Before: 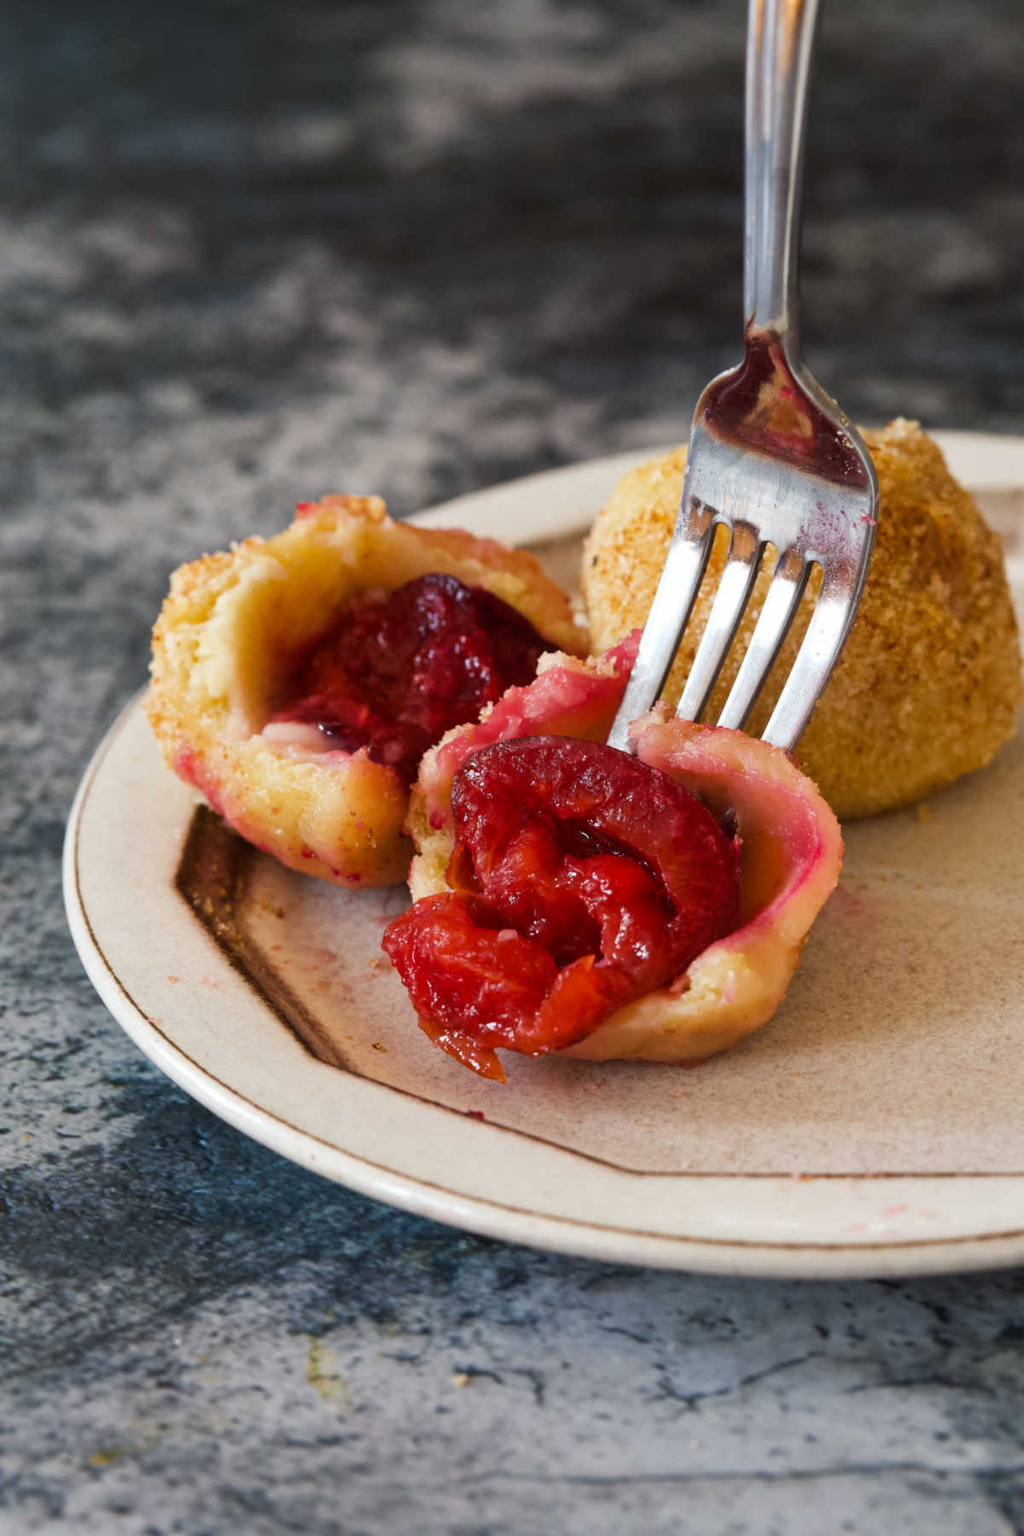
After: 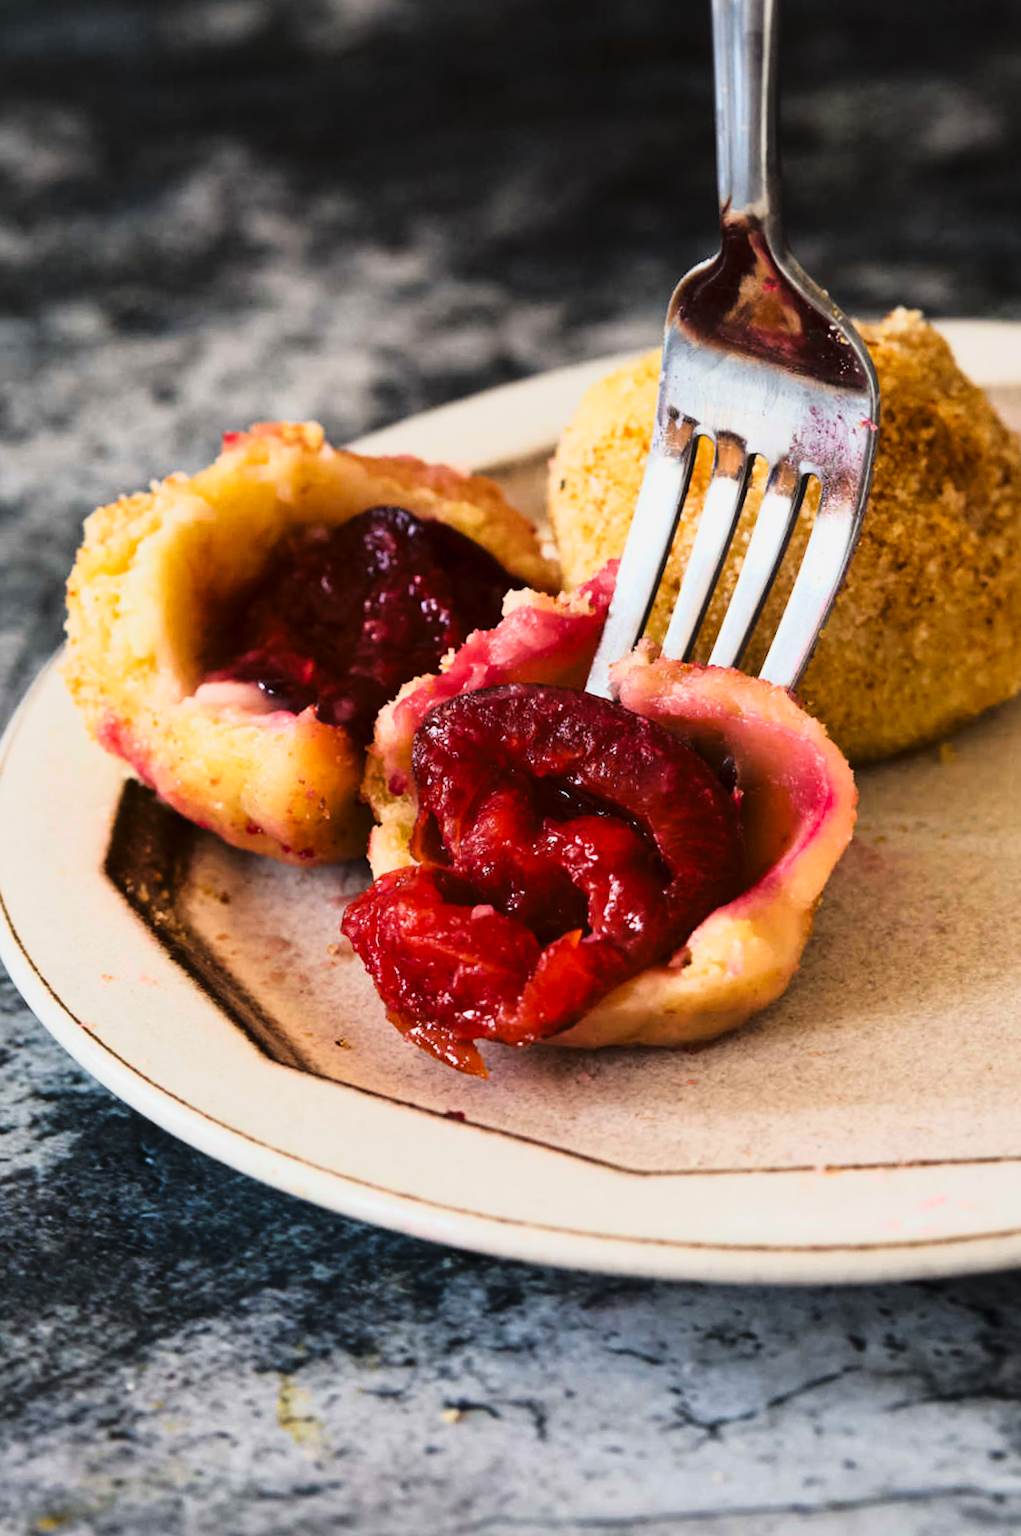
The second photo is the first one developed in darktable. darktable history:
exposure: exposure -0.34 EV, compensate highlight preservation false
tone curve: curves: ch0 [(0, 0) (0.187, 0.12) (0.392, 0.438) (0.704, 0.86) (0.858, 0.938) (1, 0.981)]; ch1 [(0, 0) (0.402, 0.36) (0.476, 0.456) (0.498, 0.501) (0.518, 0.521) (0.58, 0.598) (0.619, 0.663) (0.692, 0.744) (1, 1)]; ch2 [(0, 0) (0.427, 0.417) (0.483, 0.481) (0.503, 0.503) (0.526, 0.53) (0.563, 0.585) (0.626, 0.703) (0.699, 0.753) (0.997, 0.858)], color space Lab, linked channels, preserve colors none
contrast brightness saturation: contrast 0.105, brightness 0.029, saturation 0.093
crop and rotate: angle 2.51°, left 5.957%, top 5.716%
